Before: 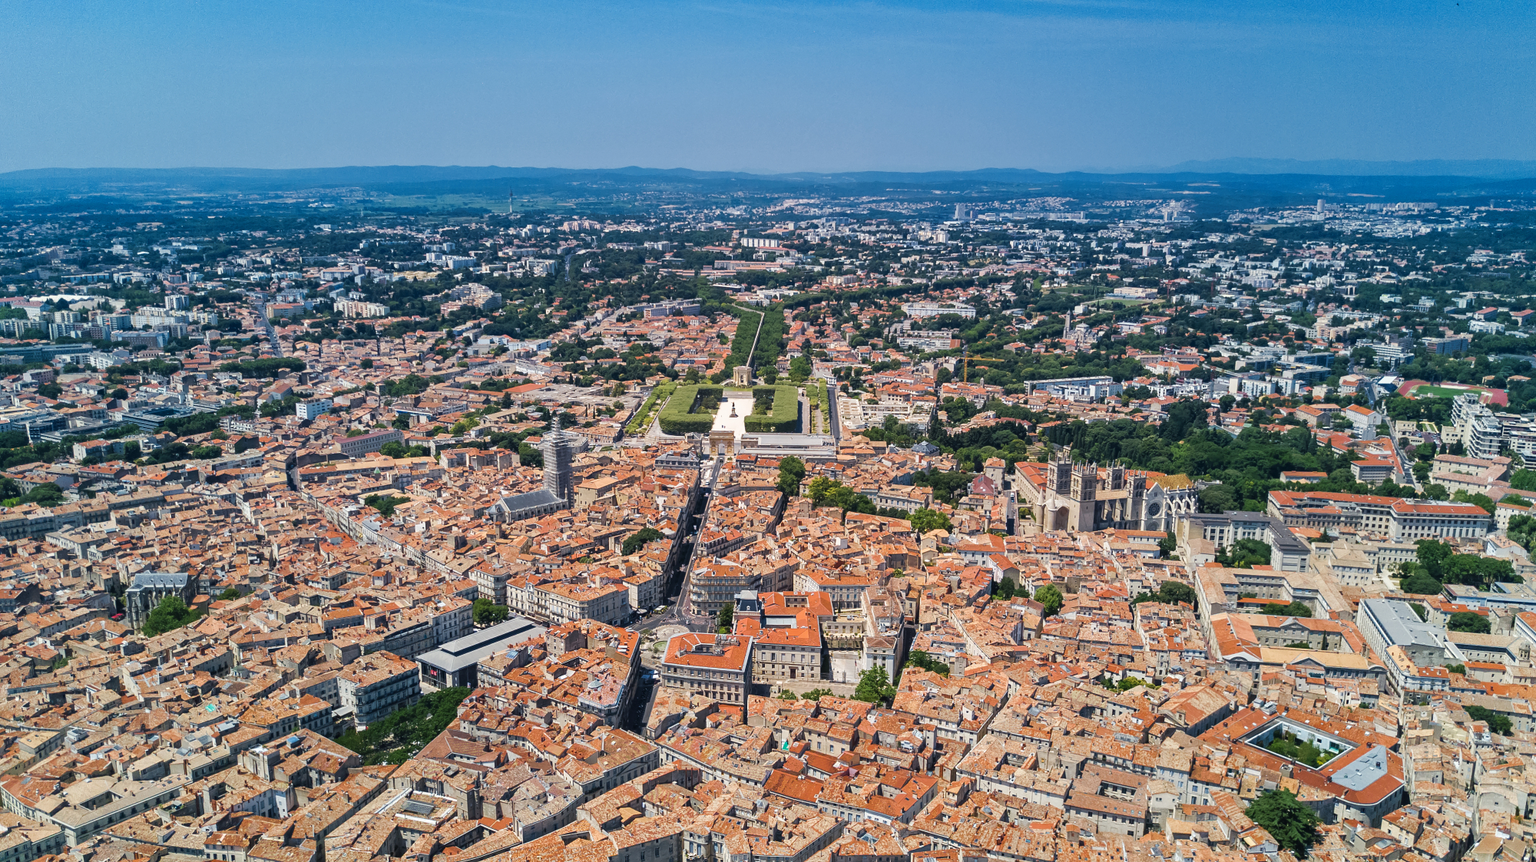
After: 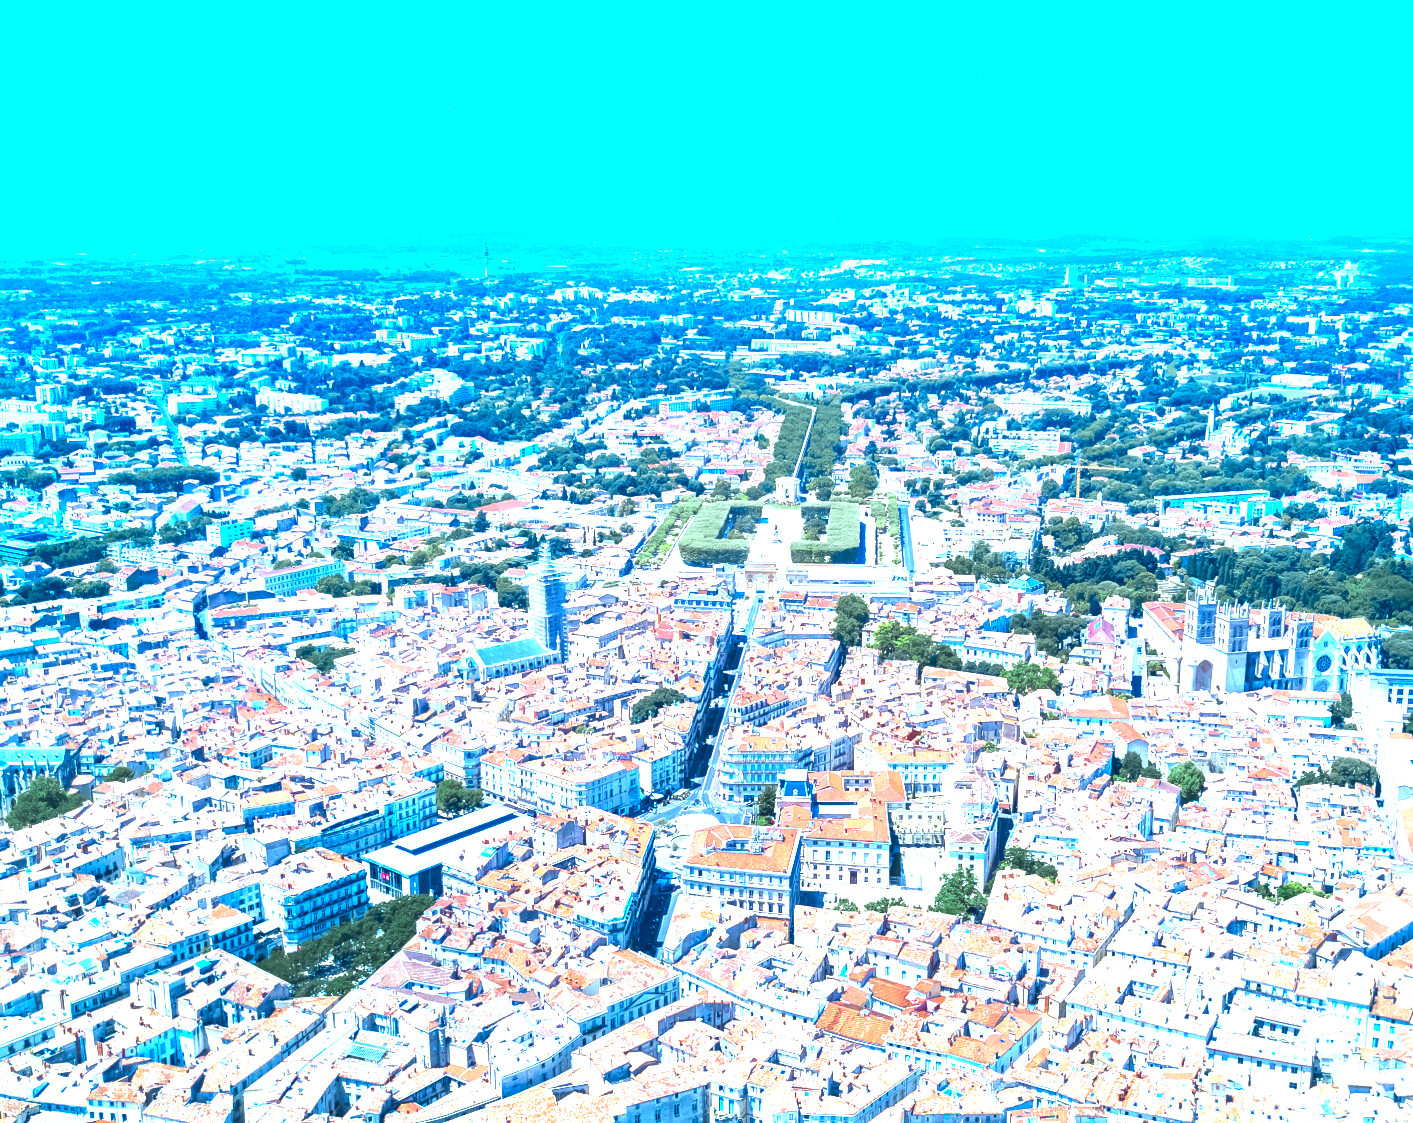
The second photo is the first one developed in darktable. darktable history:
color calibration: illuminant custom, x 0.432, y 0.395, temperature 3072.36 K
crop and rotate: left 8.976%, right 20.373%
color zones: curves: ch0 [(0.004, 0.305) (0.261, 0.623) (0.389, 0.399) (0.708, 0.571) (0.947, 0.34)]; ch1 [(0.025, 0.645) (0.229, 0.584) (0.326, 0.551) (0.484, 0.262) (0.757, 0.643)]
exposure: black level correction 0, exposure 1.997 EV, compensate highlight preservation false
